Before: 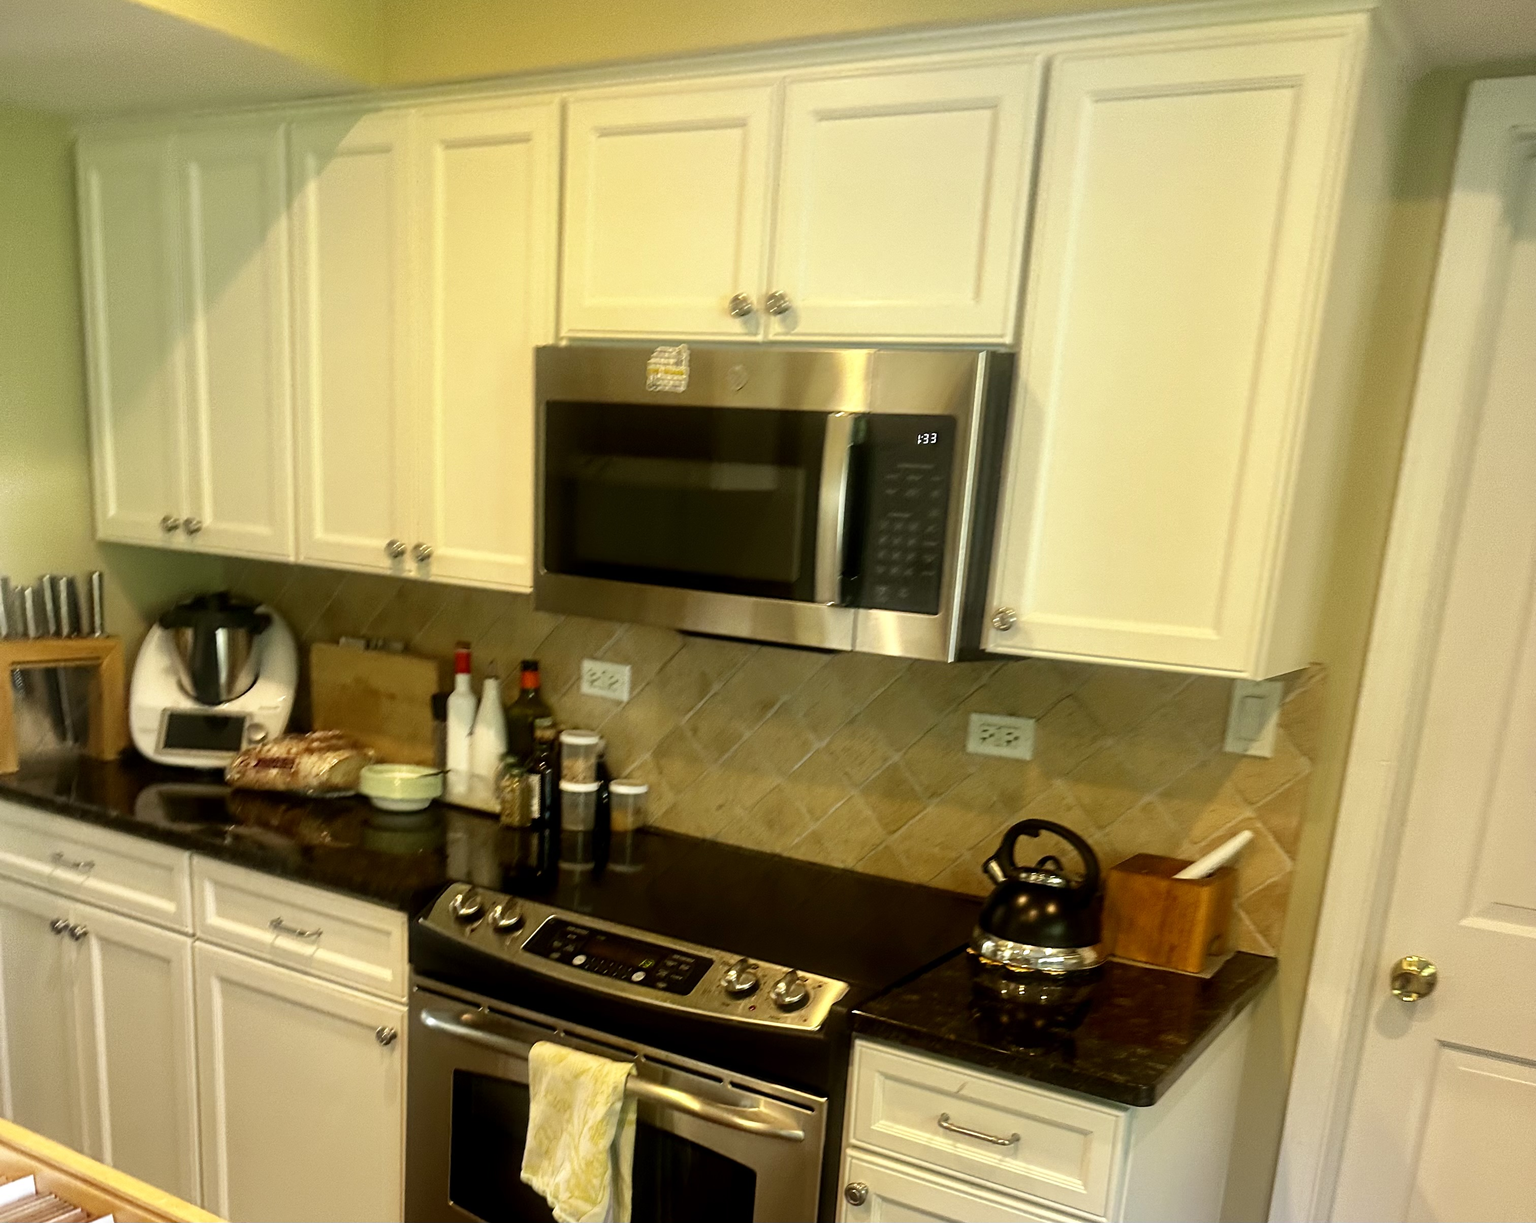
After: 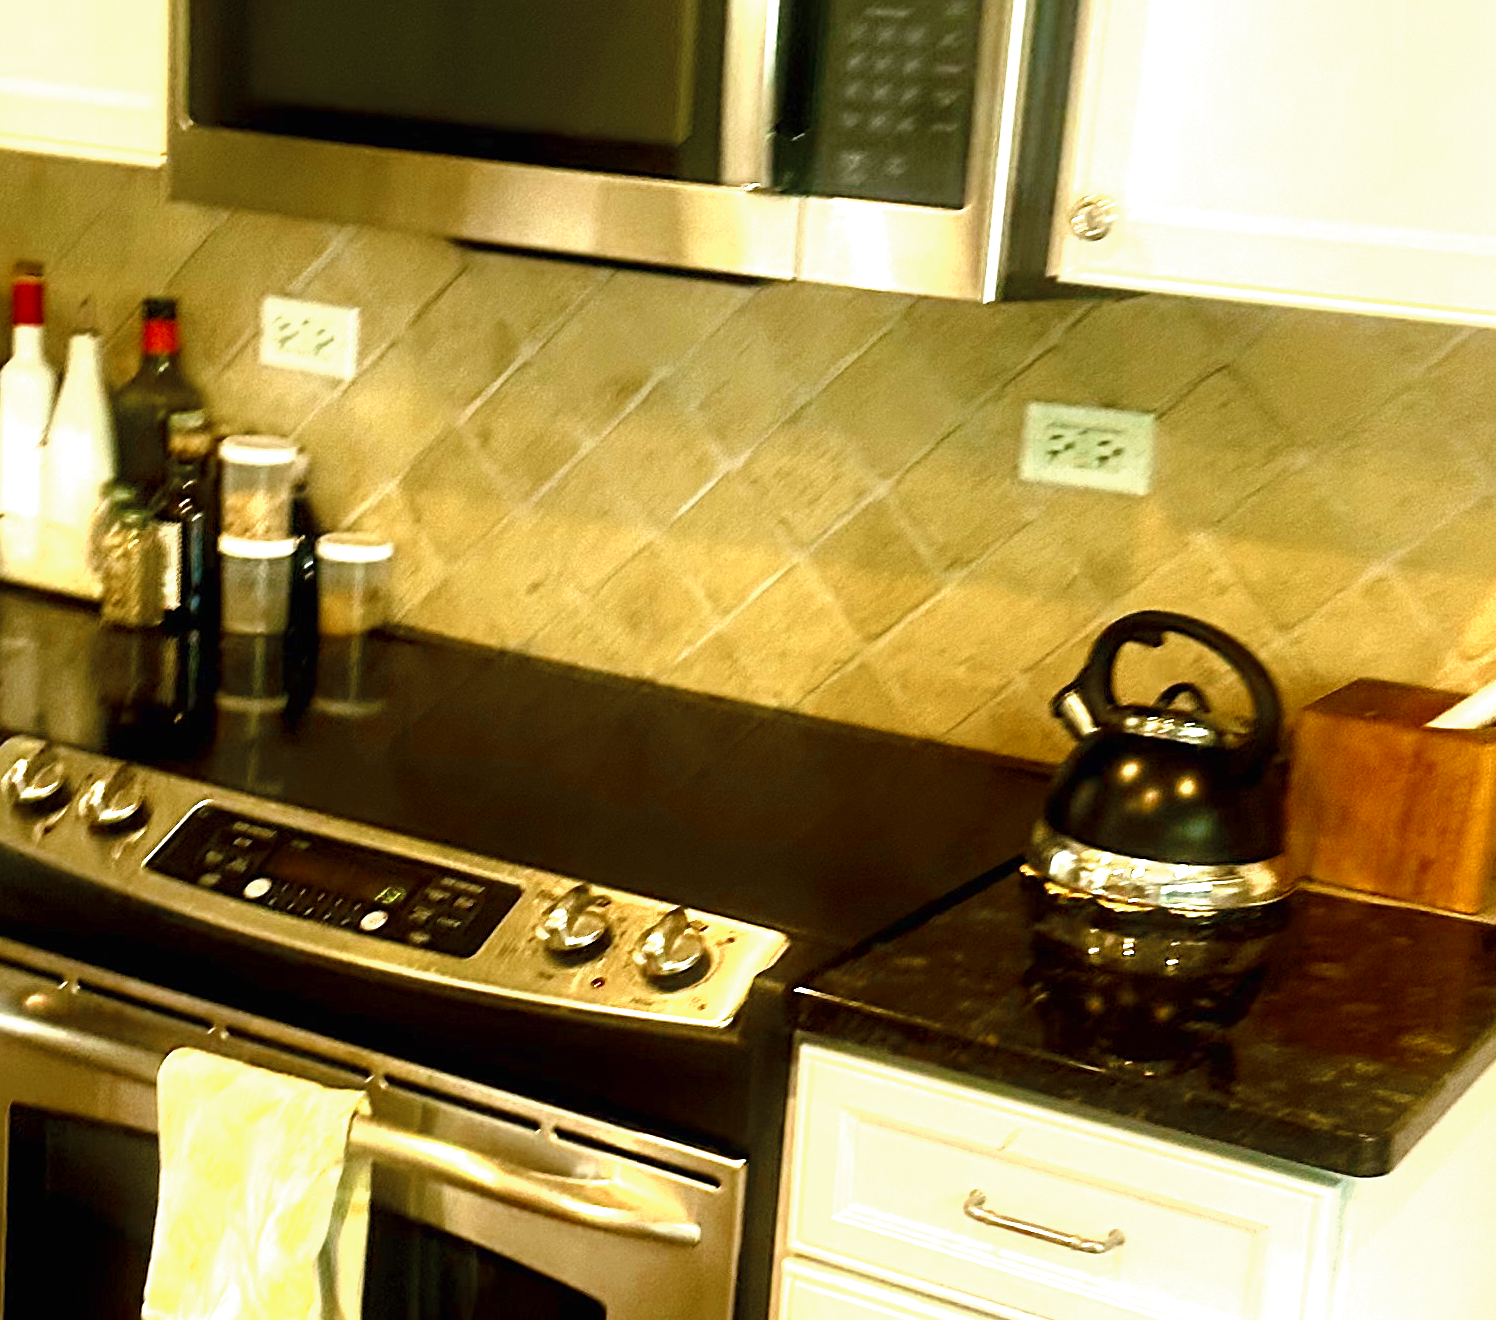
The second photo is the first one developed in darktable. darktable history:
color balance rgb: linear chroma grading › global chroma 14.394%, perceptual saturation grading › global saturation 20%, perceptual saturation grading › highlights -25.212%, perceptual saturation grading › shadows 25.73%, global vibrance 20%
crop: left 29.202%, top 41.615%, right 21.298%, bottom 3.513%
sharpen: amount 0.204
velvia: on, module defaults
exposure: black level correction 0, exposure 1.473 EV, compensate highlight preservation false
color zones: curves: ch0 [(0, 0.5) (0.125, 0.4) (0.25, 0.5) (0.375, 0.4) (0.5, 0.4) (0.625, 0.6) (0.75, 0.6) (0.875, 0.5)]; ch1 [(0, 0.35) (0.125, 0.45) (0.25, 0.35) (0.375, 0.35) (0.5, 0.35) (0.625, 0.35) (0.75, 0.45) (0.875, 0.35)]; ch2 [(0, 0.6) (0.125, 0.5) (0.25, 0.5) (0.375, 0.6) (0.5, 0.6) (0.625, 0.5) (0.75, 0.5) (0.875, 0.5)]
